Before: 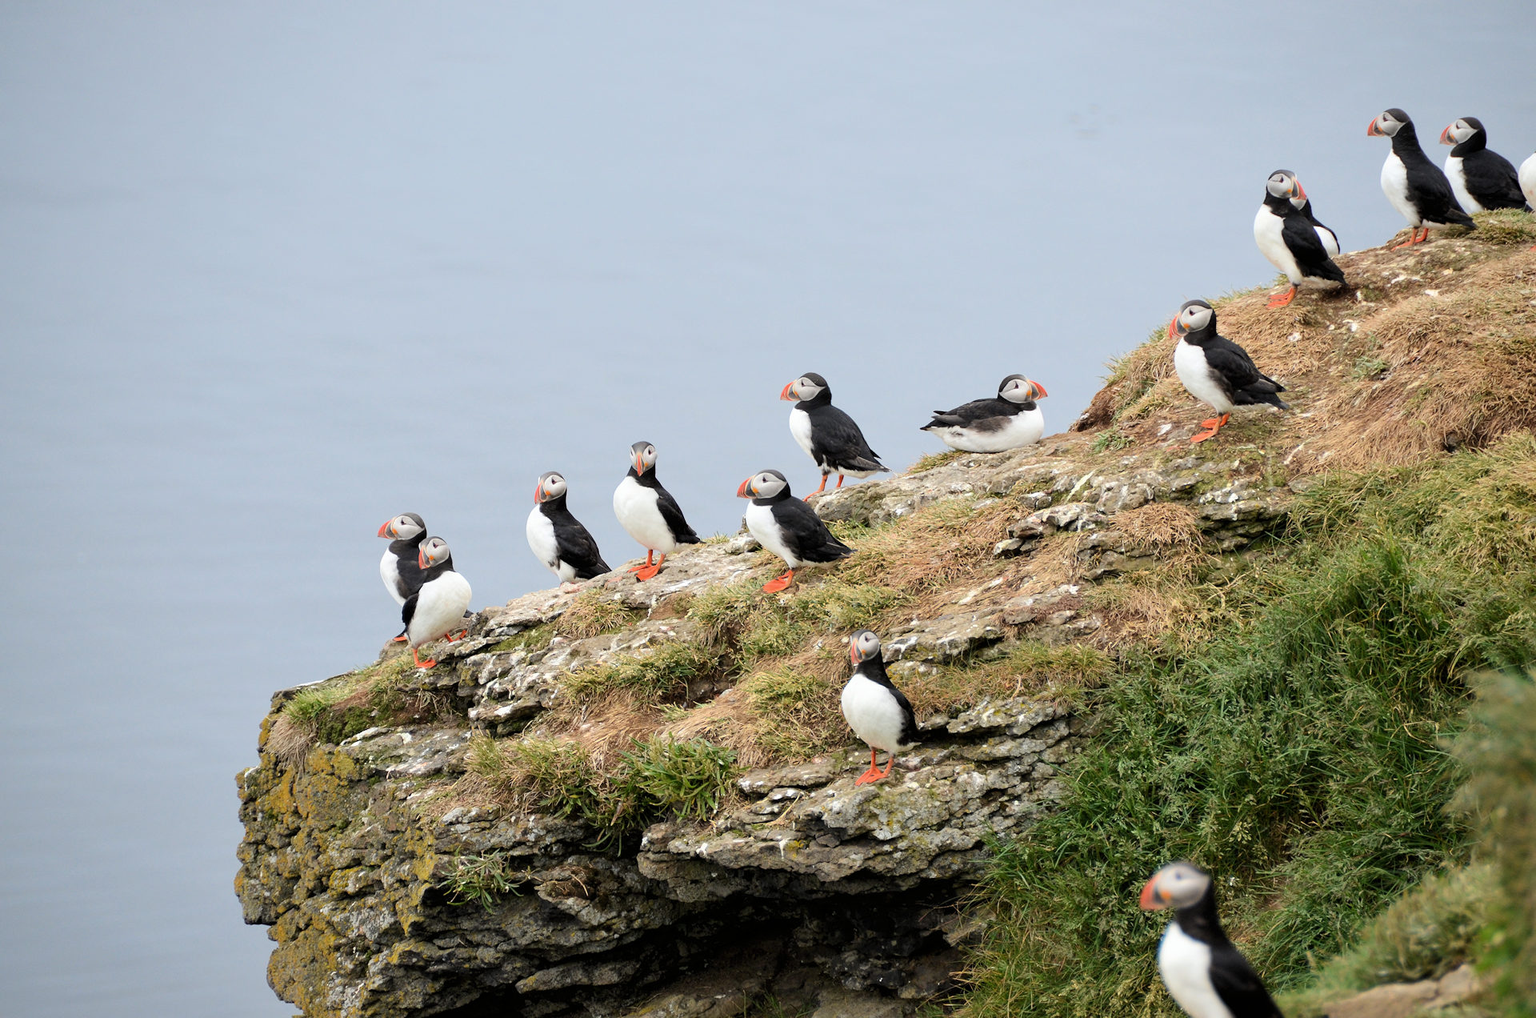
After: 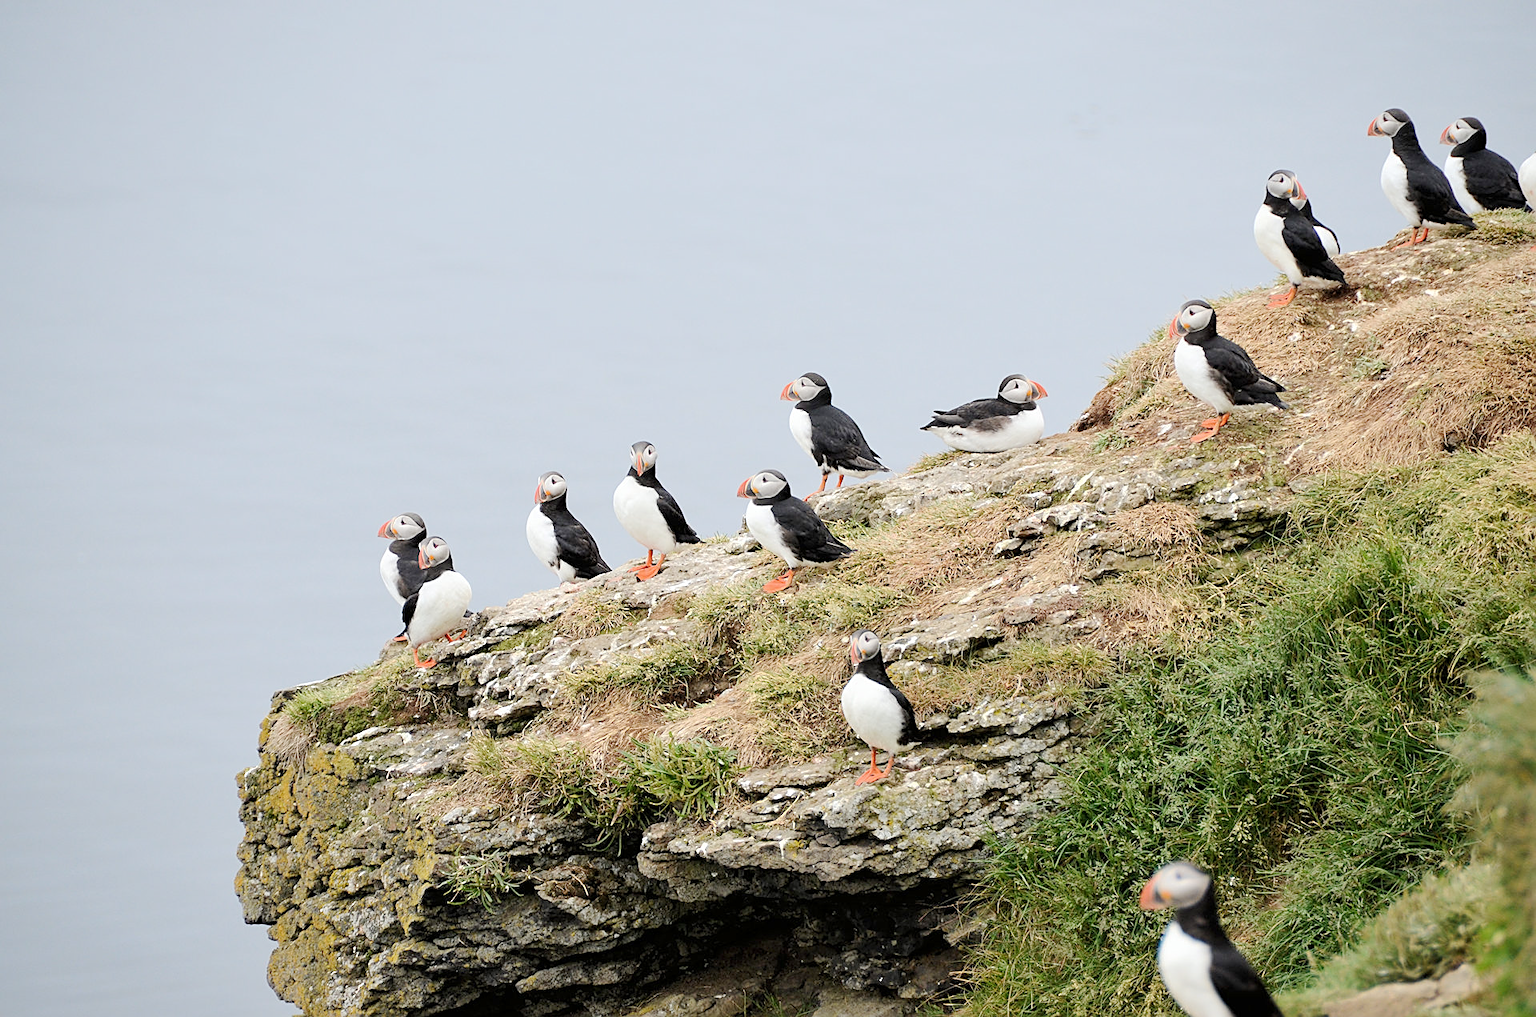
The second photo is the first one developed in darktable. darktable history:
sharpen: on, module defaults
base curve: curves: ch0 [(0, 0) (0.158, 0.273) (0.879, 0.895) (1, 1)], preserve colors none
